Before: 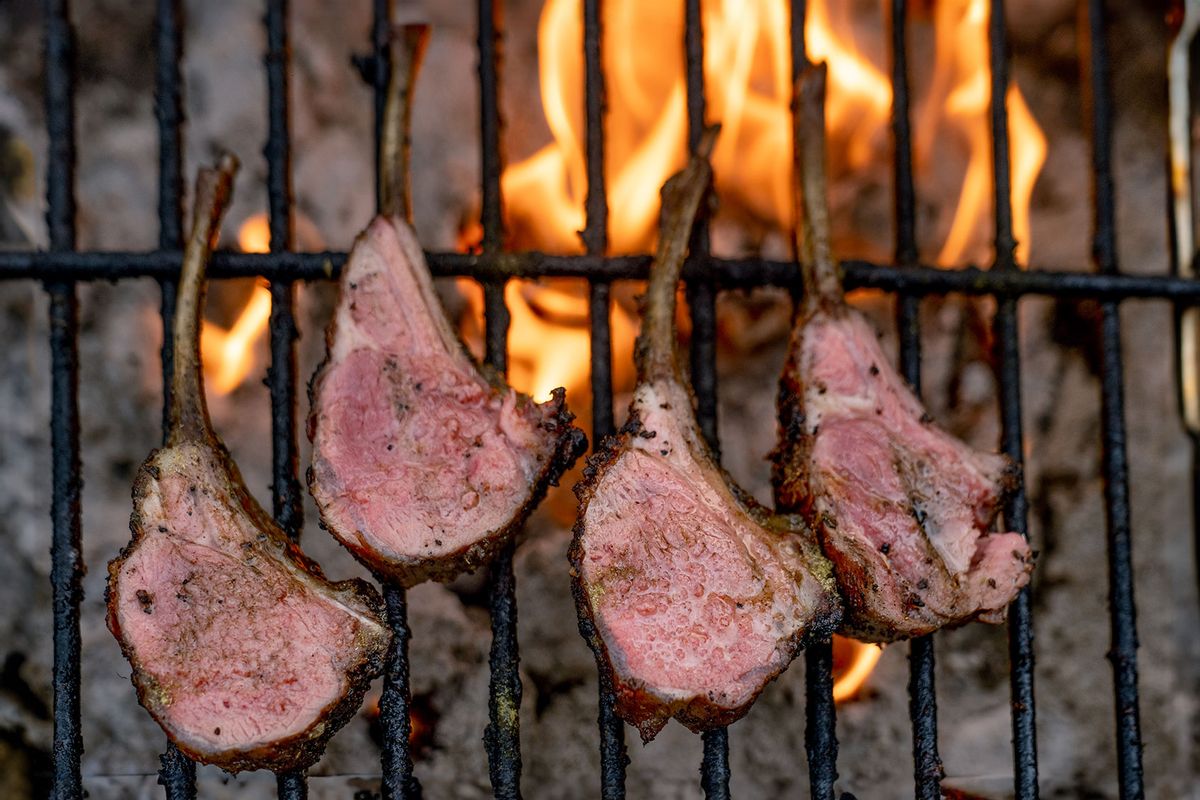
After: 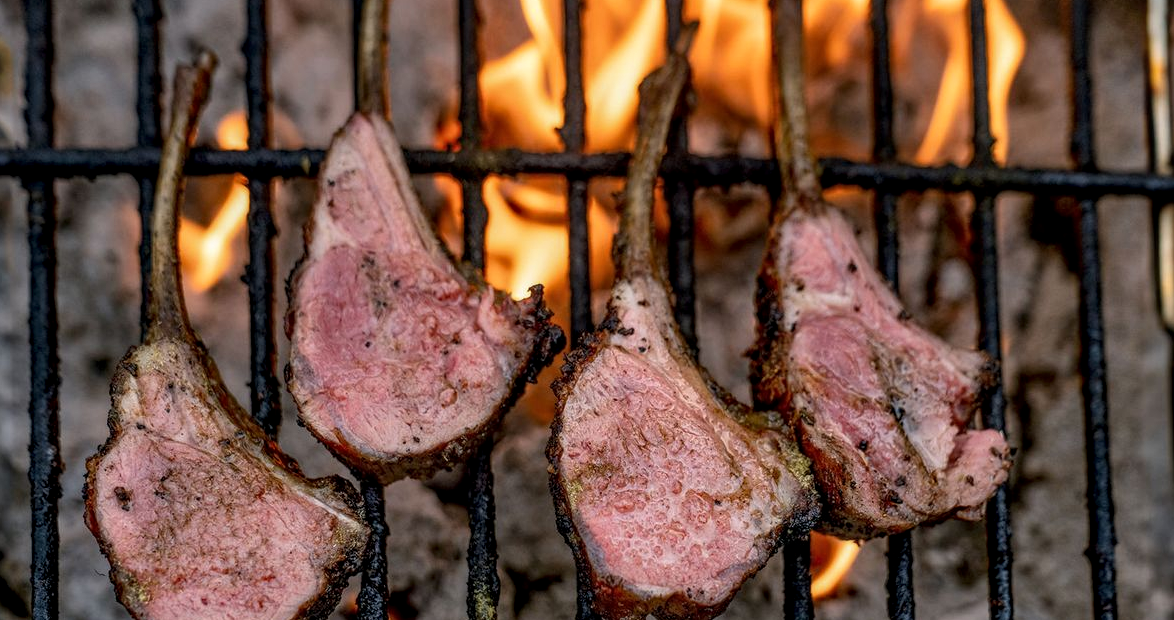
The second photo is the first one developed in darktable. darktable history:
local contrast: on, module defaults
crop and rotate: left 1.835%, top 12.97%, right 0.267%, bottom 9.428%
